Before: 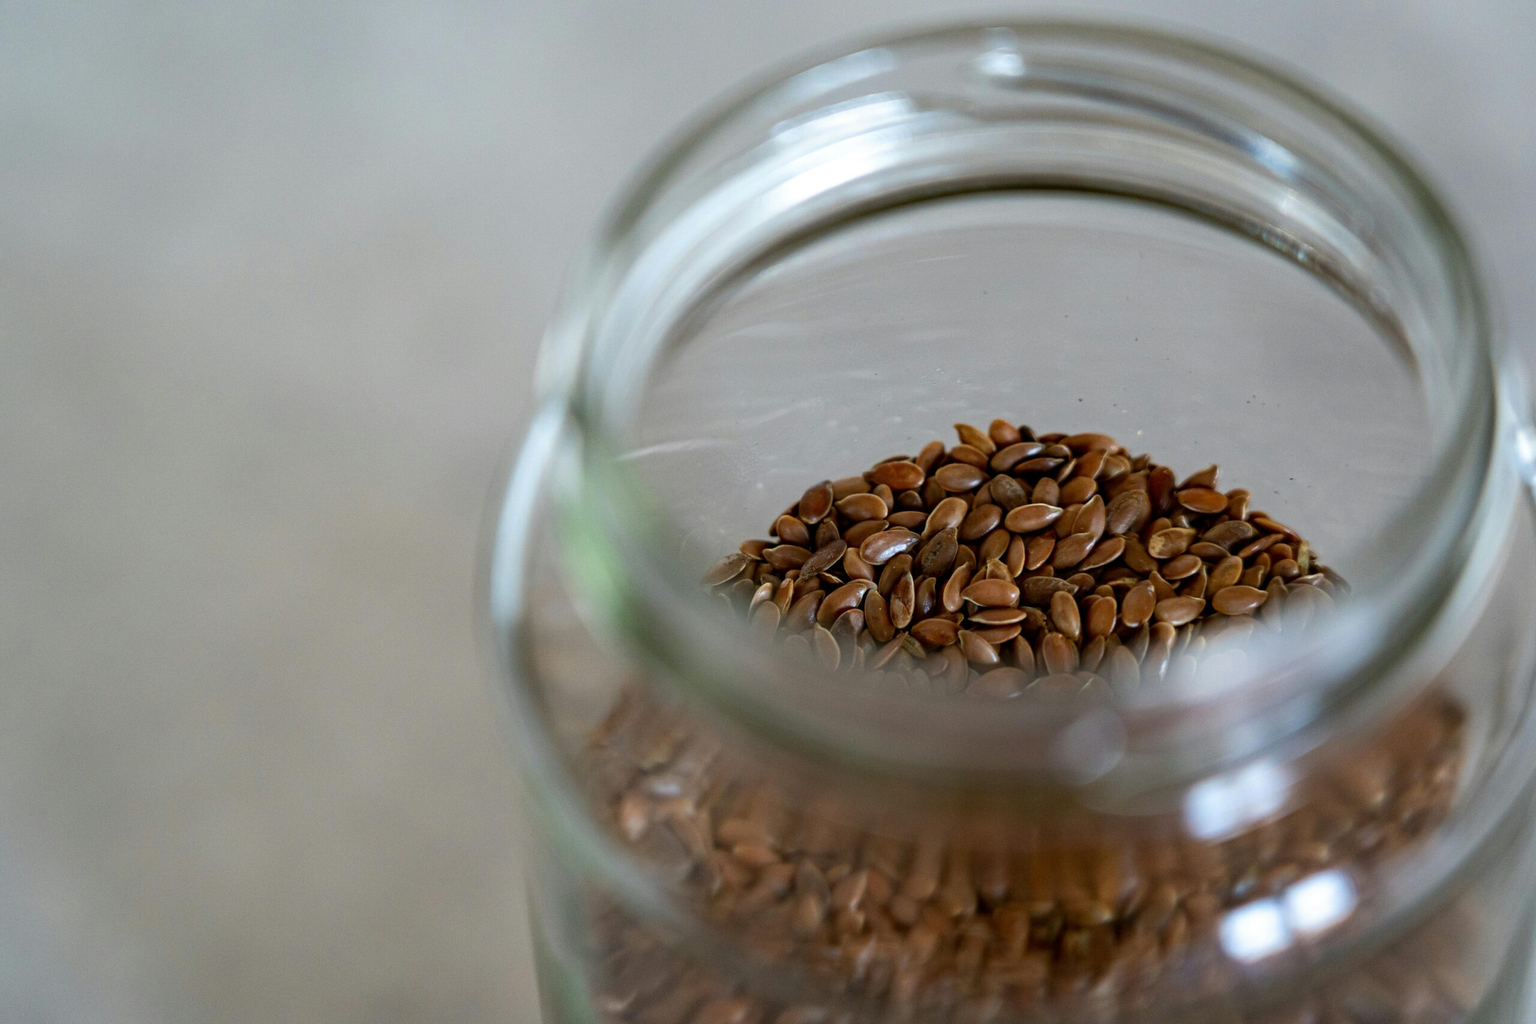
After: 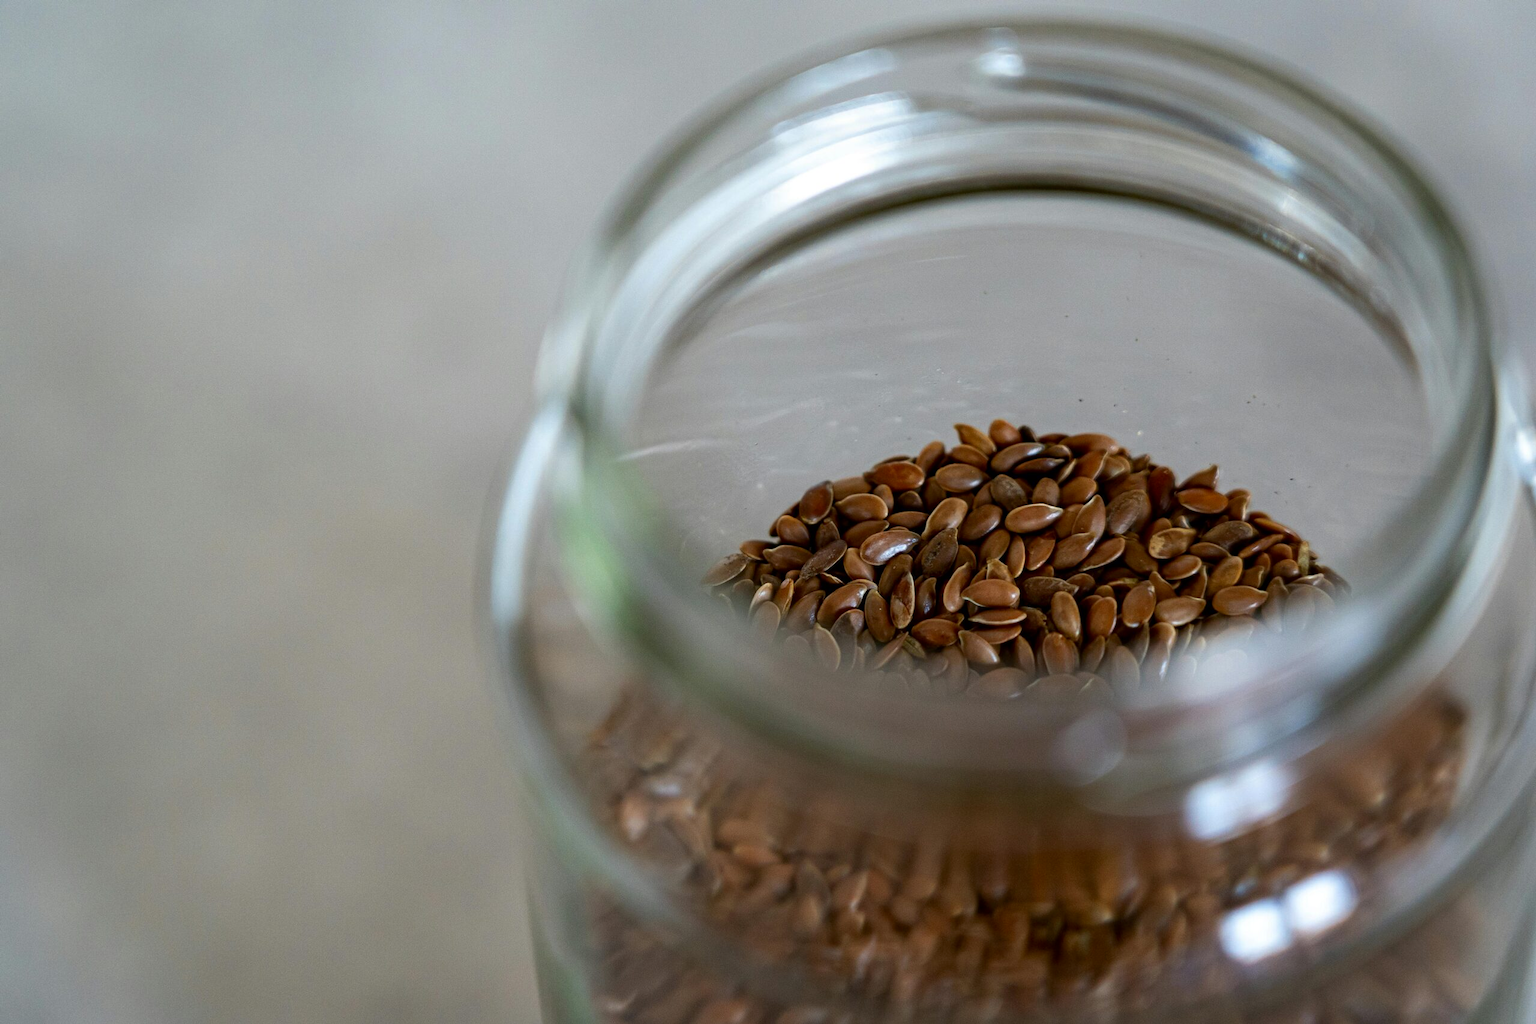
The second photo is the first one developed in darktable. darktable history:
tone equalizer: on, module defaults
contrast brightness saturation: contrast 0.034, brightness -0.035
